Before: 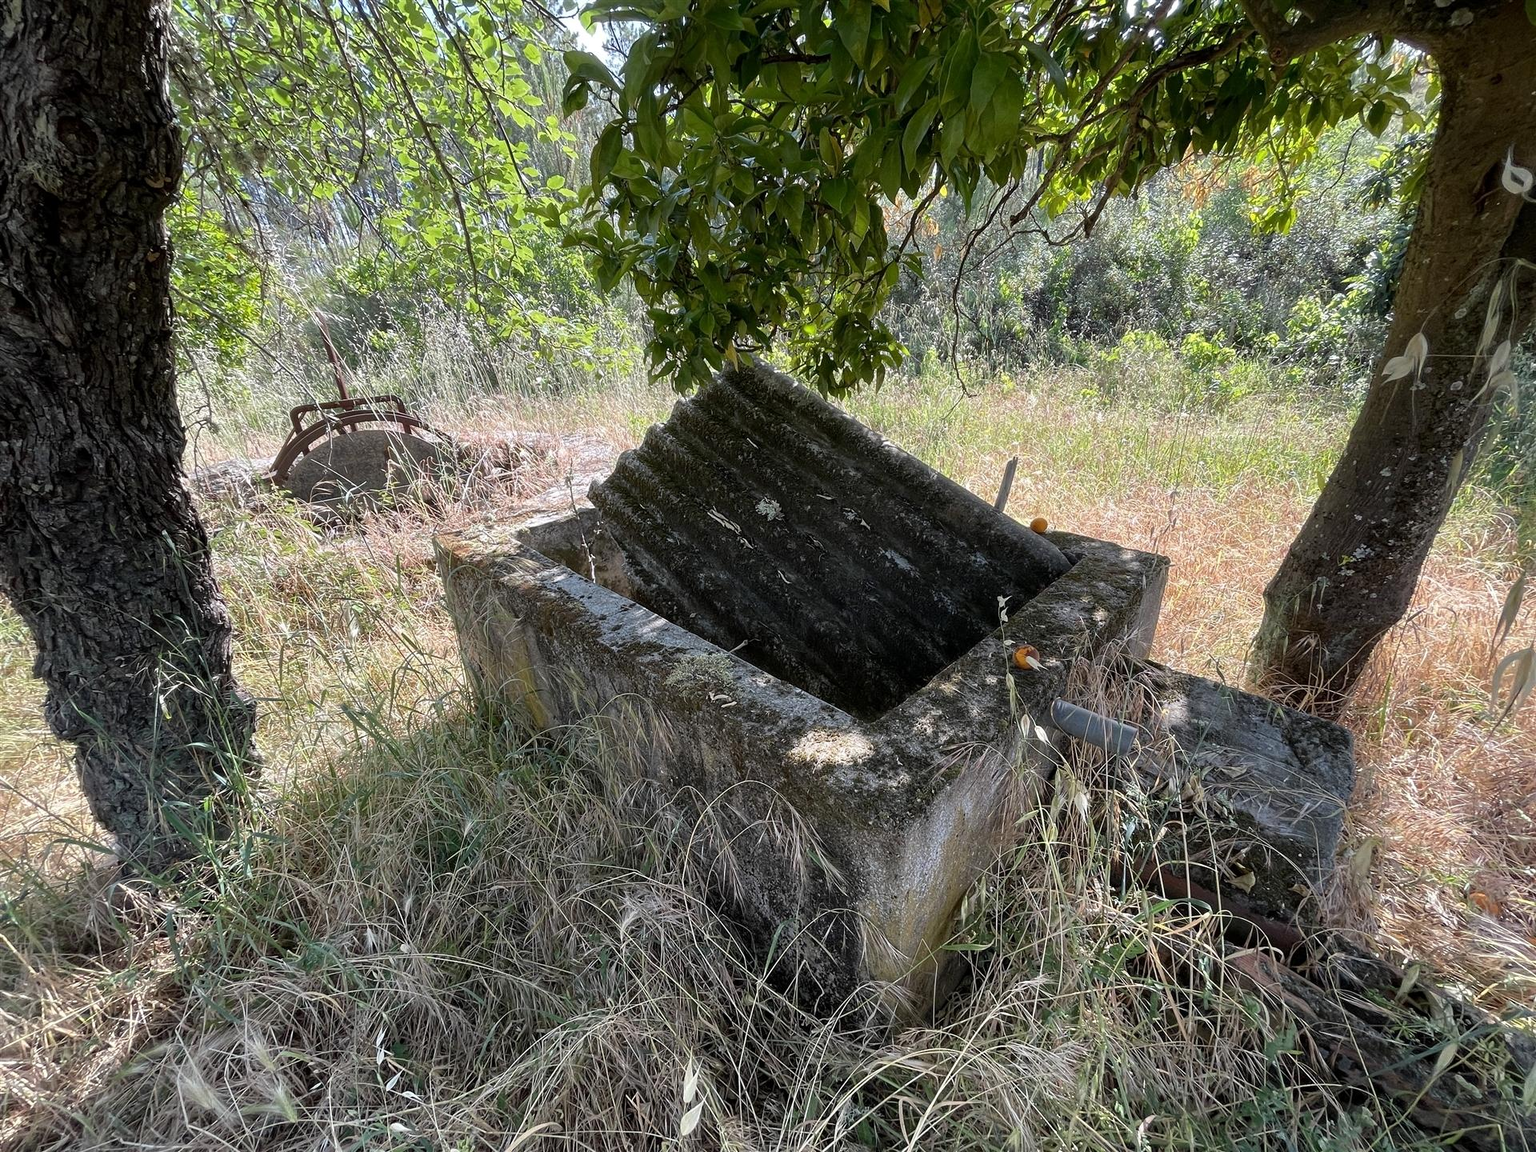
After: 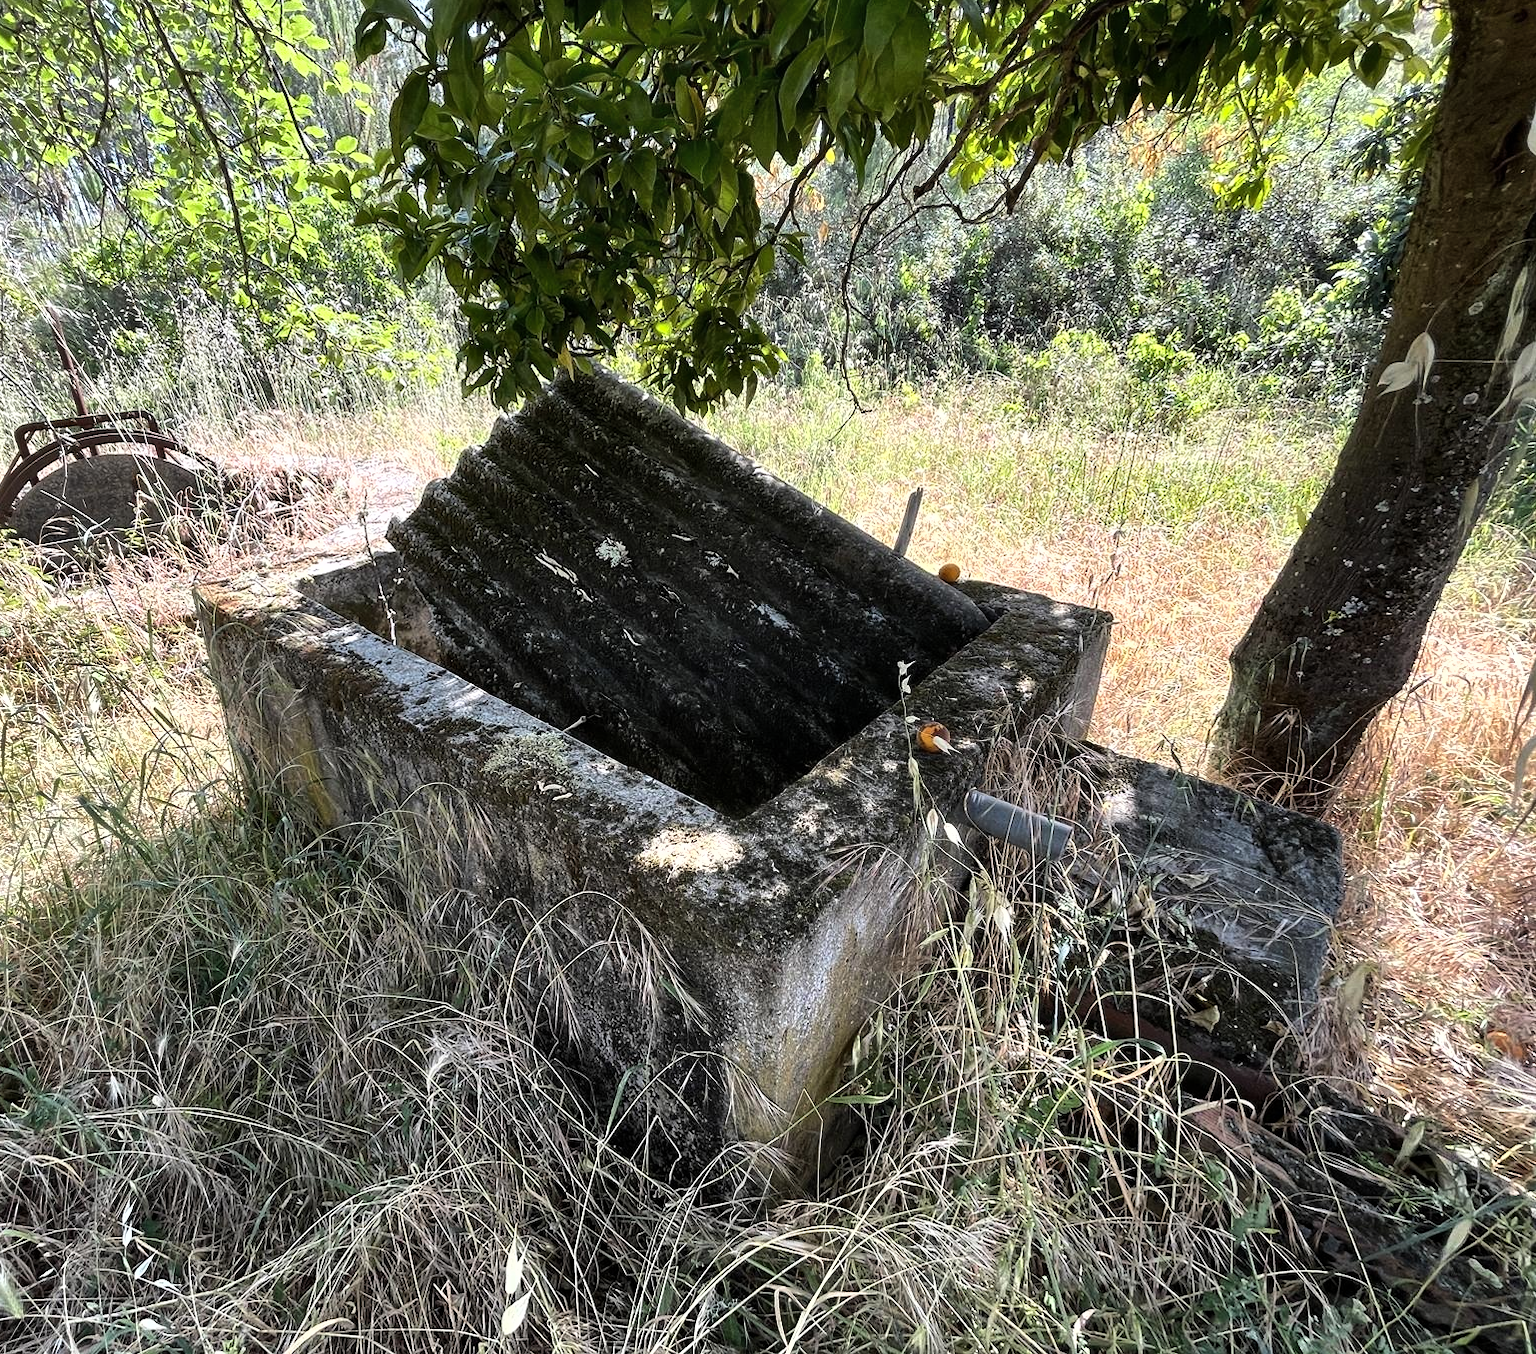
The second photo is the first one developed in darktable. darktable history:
shadows and highlights: low approximation 0.01, soften with gaussian
crop and rotate: left 18.131%, top 5.776%, right 1.757%
tone equalizer: -8 EV -0.738 EV, -7 EV -0.704 EV, -6 EV -0.577 EV, -5 EV -0.409 EV, -3 EV 0.368 EV, -2 EV 0.6 EV, -1 EV 0.691 EV, +0 EV 0.748 EV, edges refinement/feathering 500, mask exposure compensation -1.57 EV, preserve details no
